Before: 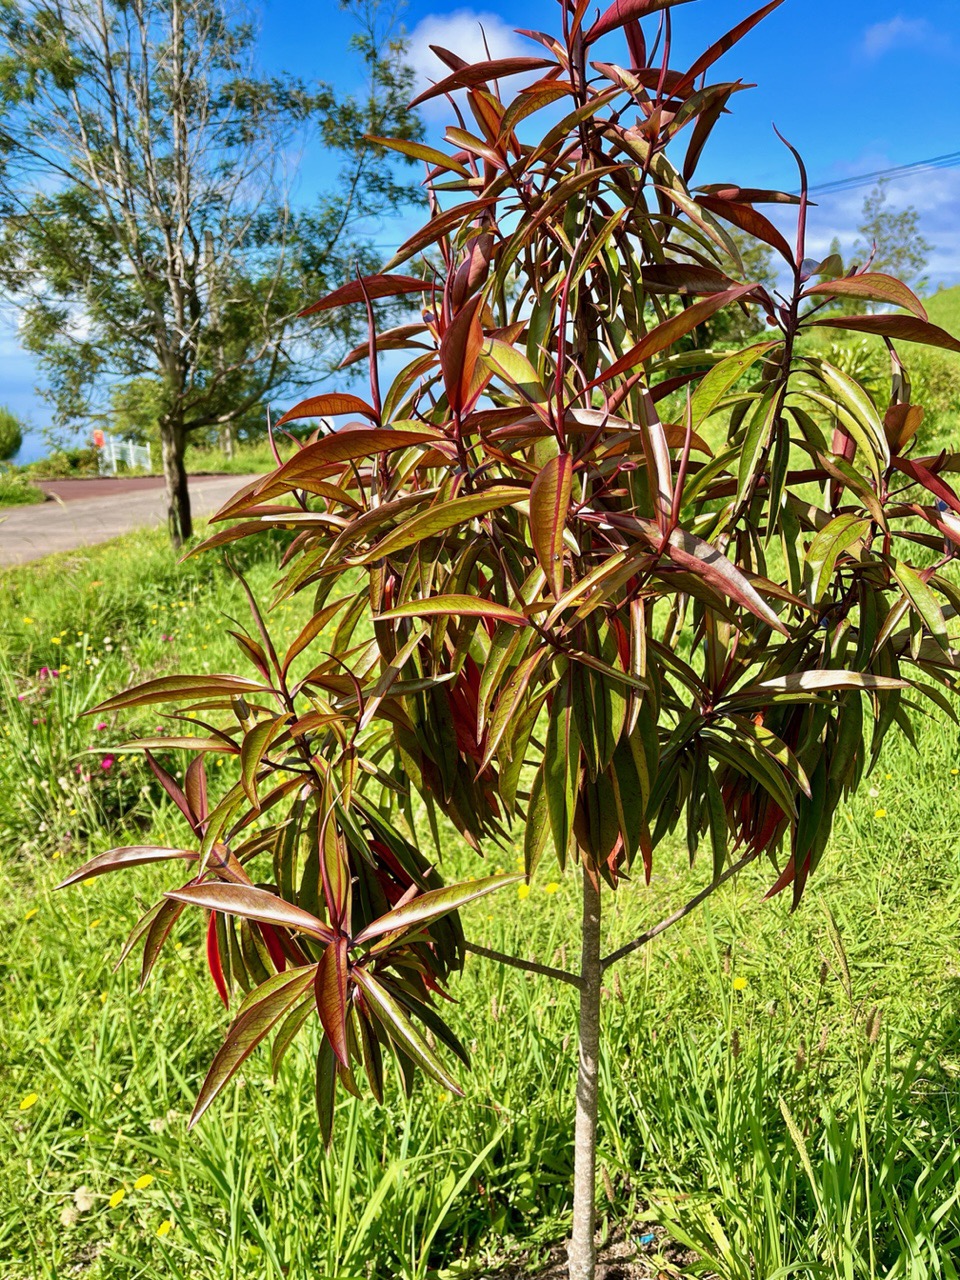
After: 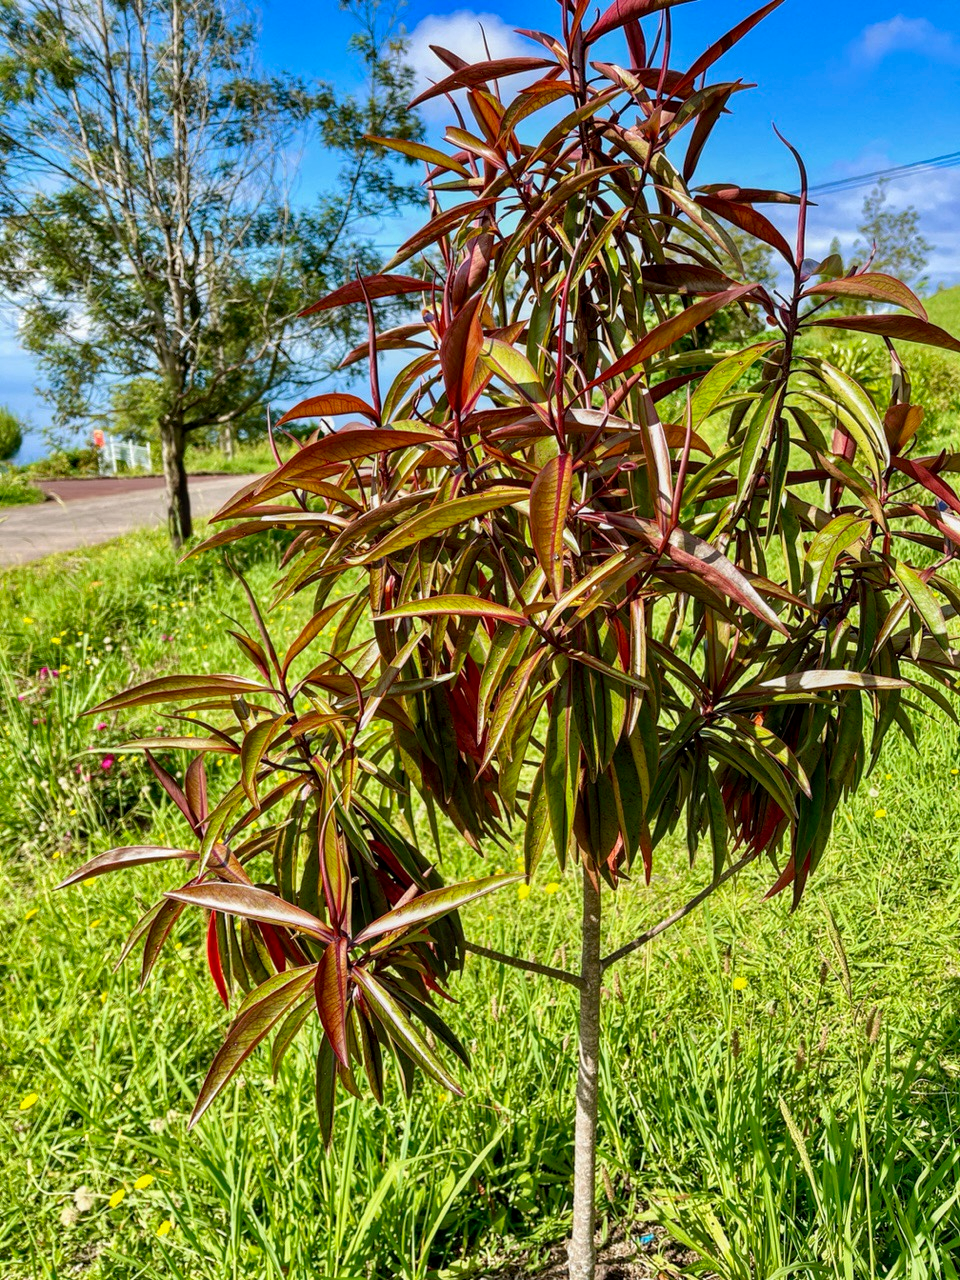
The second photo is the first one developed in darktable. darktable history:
local contrast: detail 118%
color correction: highlights a* -0.186, highlights b* -0.137
